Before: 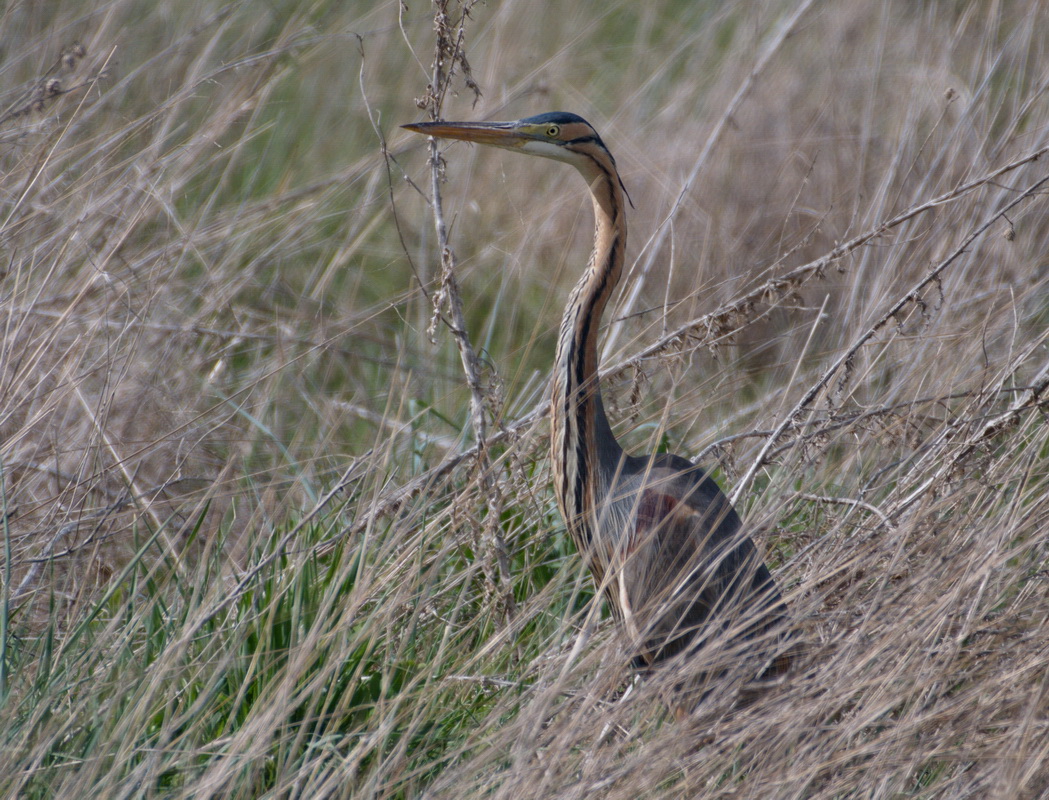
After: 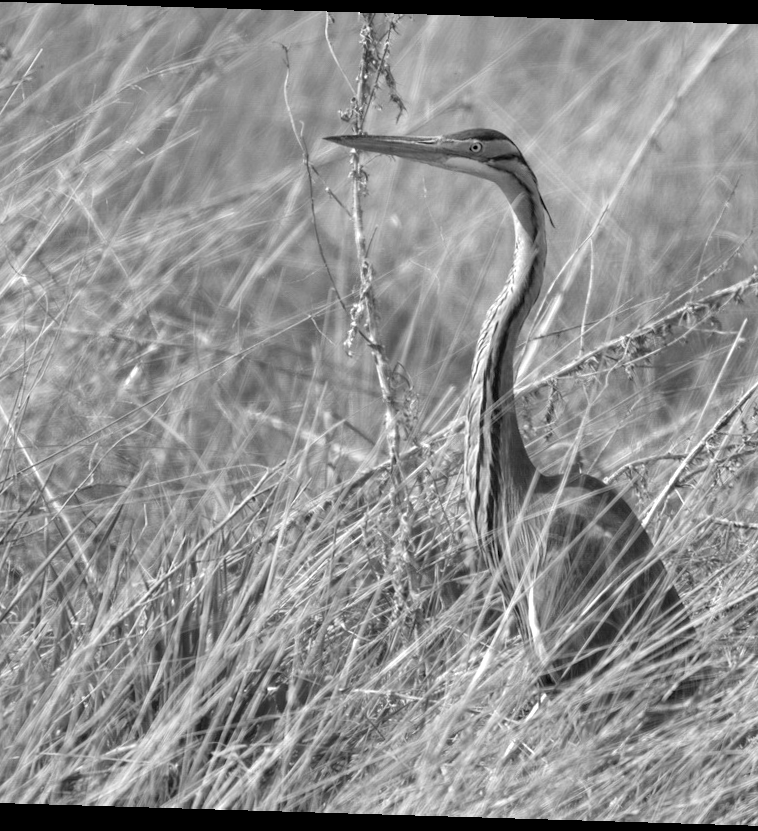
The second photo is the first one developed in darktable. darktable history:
crop and rotate: left 9.061%, right 20.142%
exposure: black level correction 0.001, exposure 0.5 EV, compensate exposure bias true, compensate highlight preservation false
monochrome: on, module defaults
rotate and perspective: rotation 1.72°, automatic cropping off
local contrast: mode bilateral grid, contrast 15, coarseness 36, detail 105%, midtone range 0.2
color balance: output saturation 98.5%
white balance: red 0.976, blue 1.04
